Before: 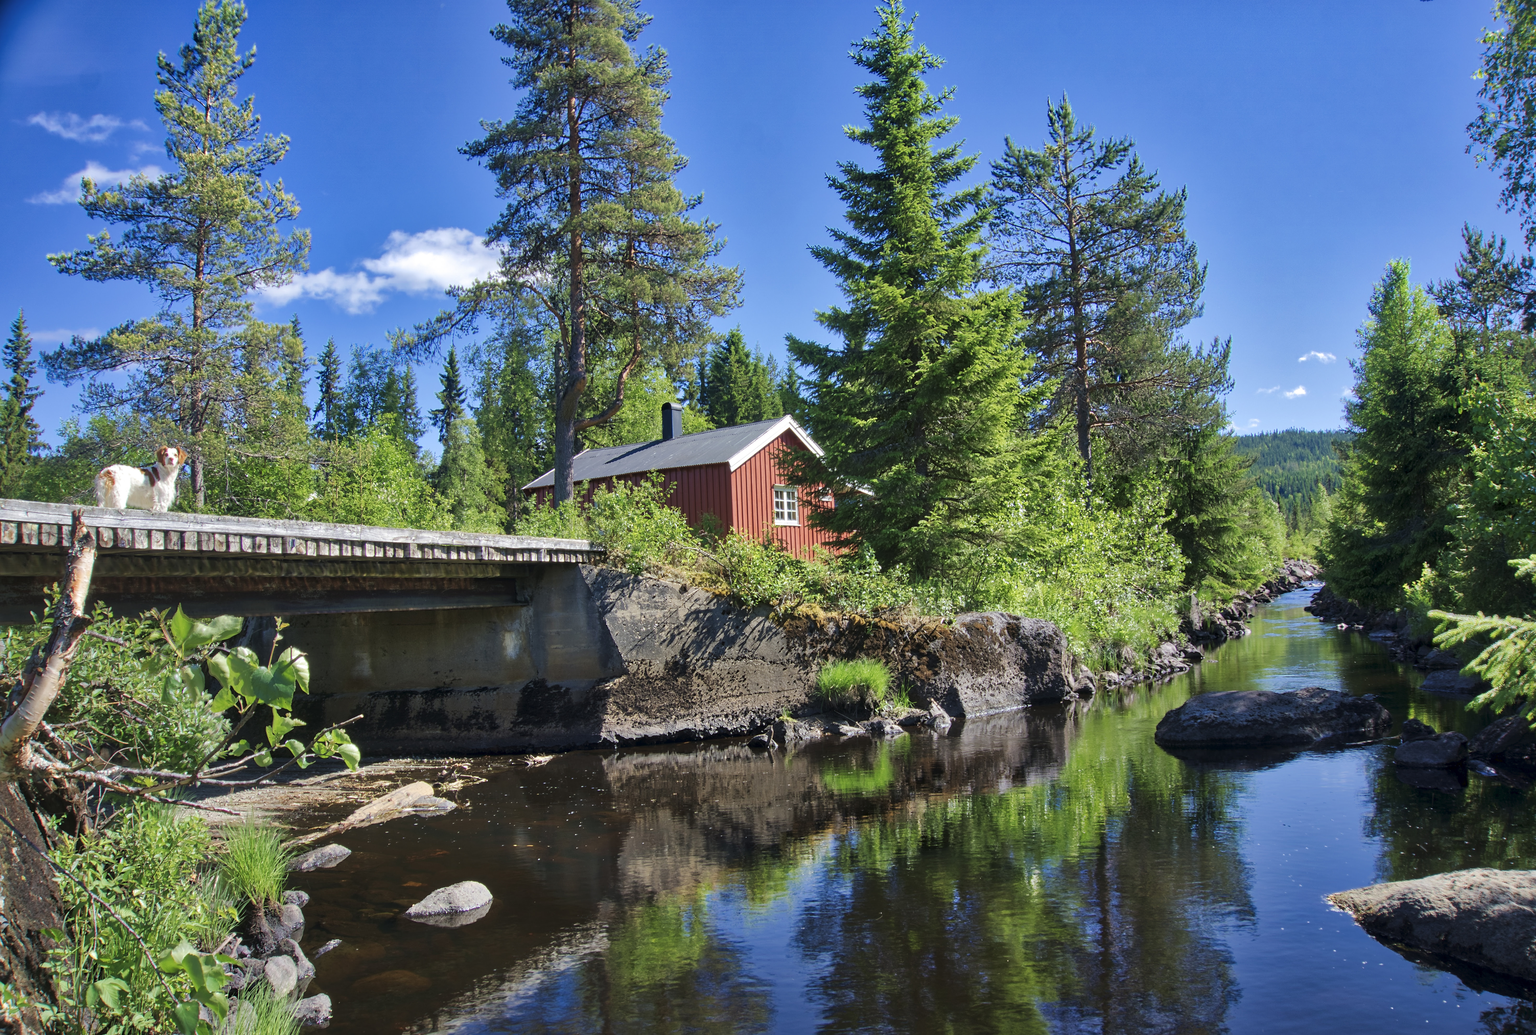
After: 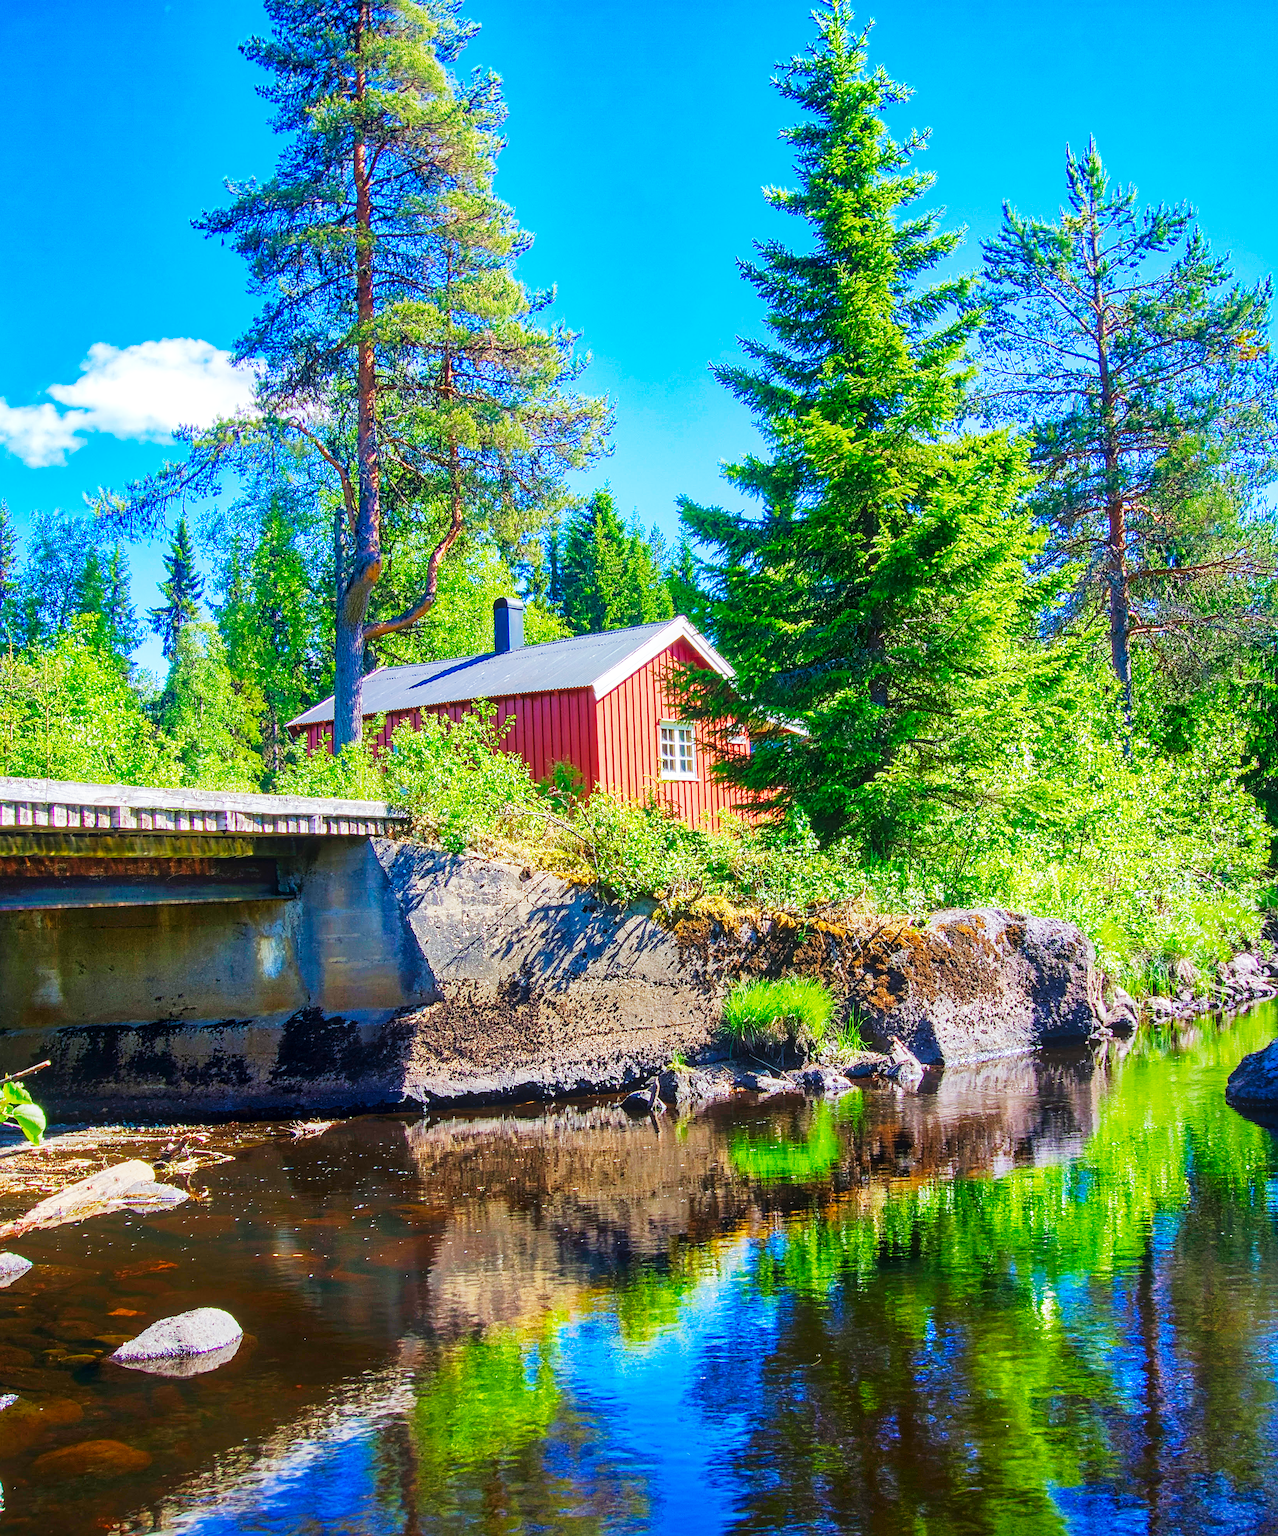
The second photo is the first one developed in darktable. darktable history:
sharpen: amount 0.49
tone equalizer: -8 EV 0.277 EV, -7 EV 0.403 EV, -6 EV 0.436 EV, -5 EV 0.212 EV, -3 EV -0.275 EV, -2 EV -0.429 EV, -1 EV -0.433 EV, +0 EV -0.278 EV, edges refinement/feathering 500, mask exposure compensation -1.57 EV, preserve details no
base curve: curves: ch0 [(0, 0) (0.007, 0.004) (0.027, 0.03) (0.046, 0.07) (0.207, 0.54) (0.442, 0.872) (0.673, 0.972) (1, 1)], preserve colors none
crop: left 21.461%, right 22.449%
color balance rgb: shadows lift › chroma 3.201%, shadows lift › hue 281.54°, highlights gain › luminance 17.044%, highlights gain › chroma 2.89%, highlights gain › hue 258.62°, linear chroma grading › global chroma 10.122%, perceptual saturation grading › global saturation 0.379%, perceptual saturation grading › highlights -32.011%, perceptual saturation grading › mid-tones 5.095%, perceptual saturation grading › shadows 17.403%, global vibrance 50.769%
contrast equalizer: octaves 7, y [[0.439, 0.44, 0.442, 0.457, 0.493, 0.498], [0.5 ×6], [0.5 ×6], [0 ×6], [0 ×6]]
local contrast: on, module defaults
